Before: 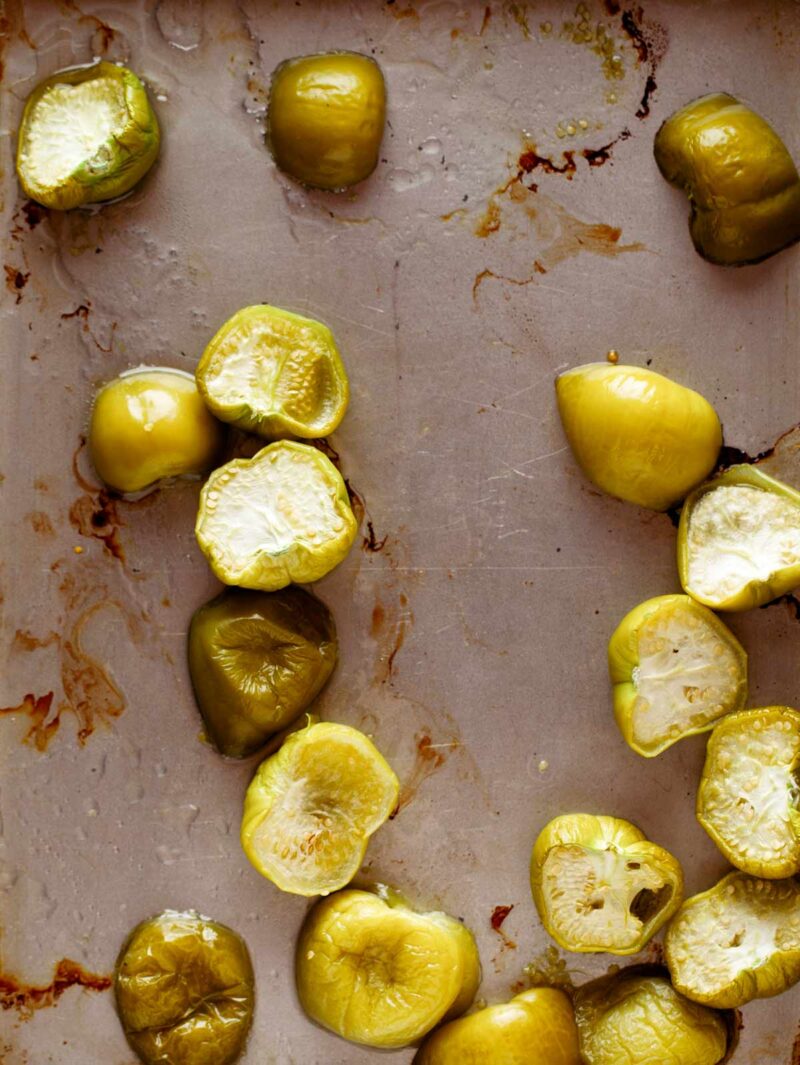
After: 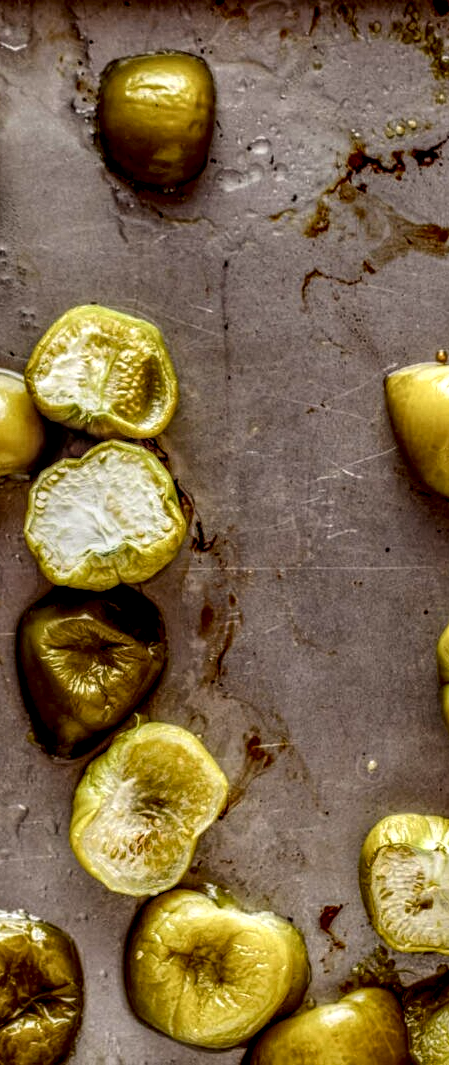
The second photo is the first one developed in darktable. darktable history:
local contrast: highlights 2%, shadows 3%, detail 299%, midtone range 0.298
exposure: black level correction 0.009, exposure -0.616 EV, compensate highlight preservation false
color zones: curves: ch0 [(0.068, 0.464) (0.25, 0.5) (0.48, 0.508) (0.75, 0.536) (0.886, 0.476) (0.967, 0.456)]; ch1 [(0.066, 0.456) (0.25, 0.5) (0.616, 0.508) (0.746, 0.56) (0.934, 0.444)]
crop: left 21.432%, right 22.325%
